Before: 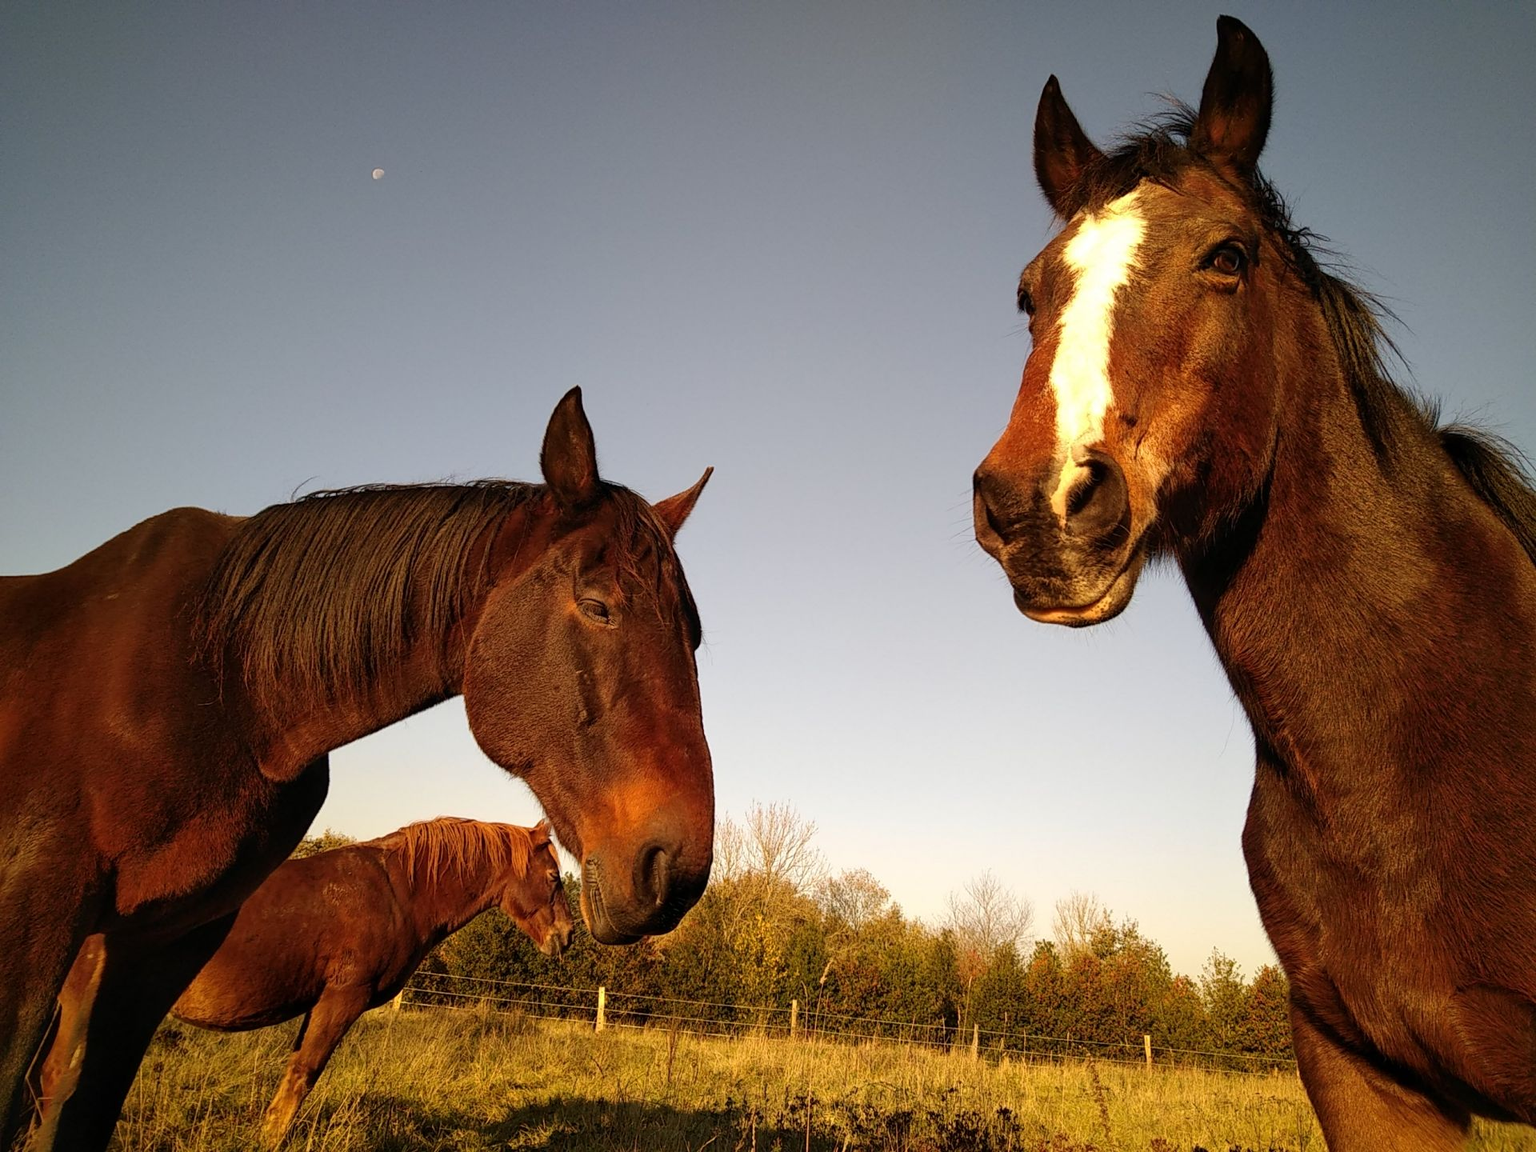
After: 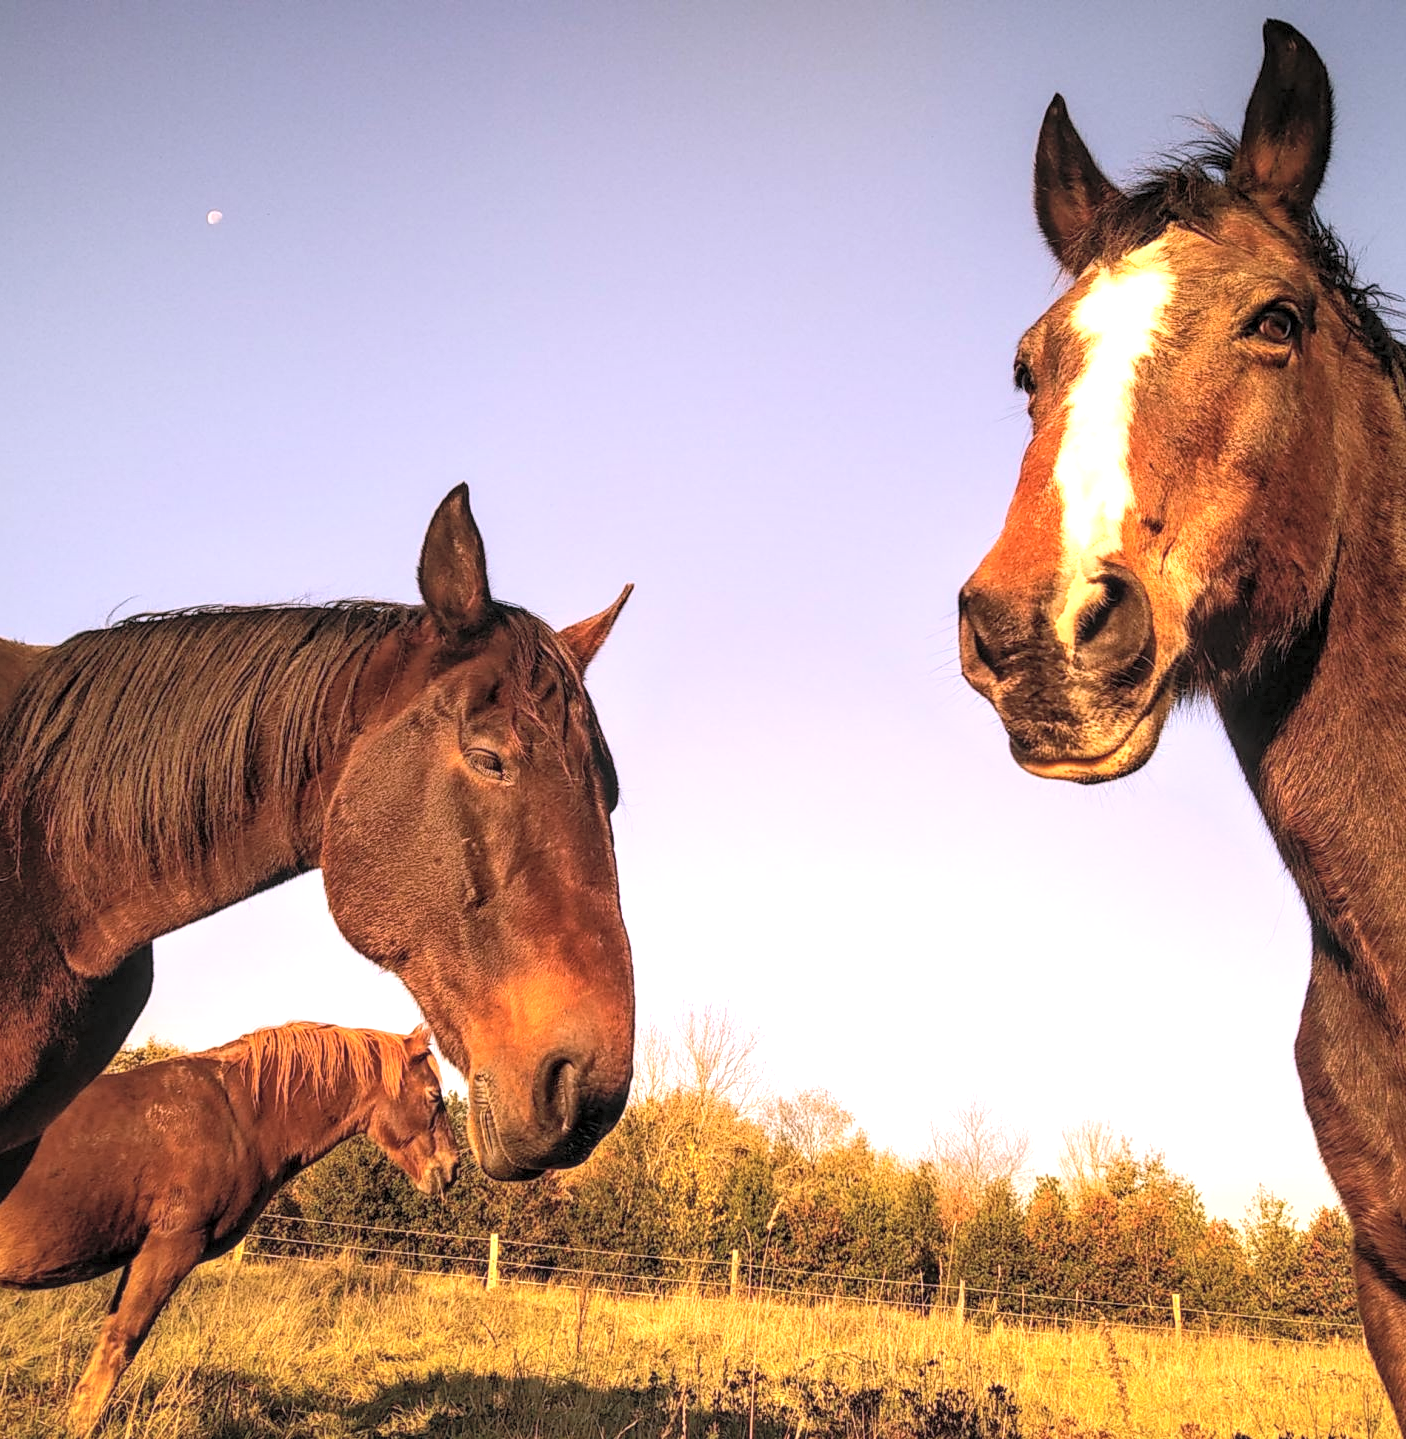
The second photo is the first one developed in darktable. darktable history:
white balance: red 1.066, blue 1.119
contrast brightness saturation: brightness 0.28
local contrast: detail 130%
crop: left 13.443%, right 13.31%
tone equalizer: -8 EV 0.001 EV, -7 EV -0.002 EV, -6 EV 0.002 EV, -5 EV -0.03 EV, -4 EV -0.116 EV, -3 EV -0.169 EV, -2 EV 0.24 EV, -1 EV 0.702 EV, +0 EV 0.493 EV
